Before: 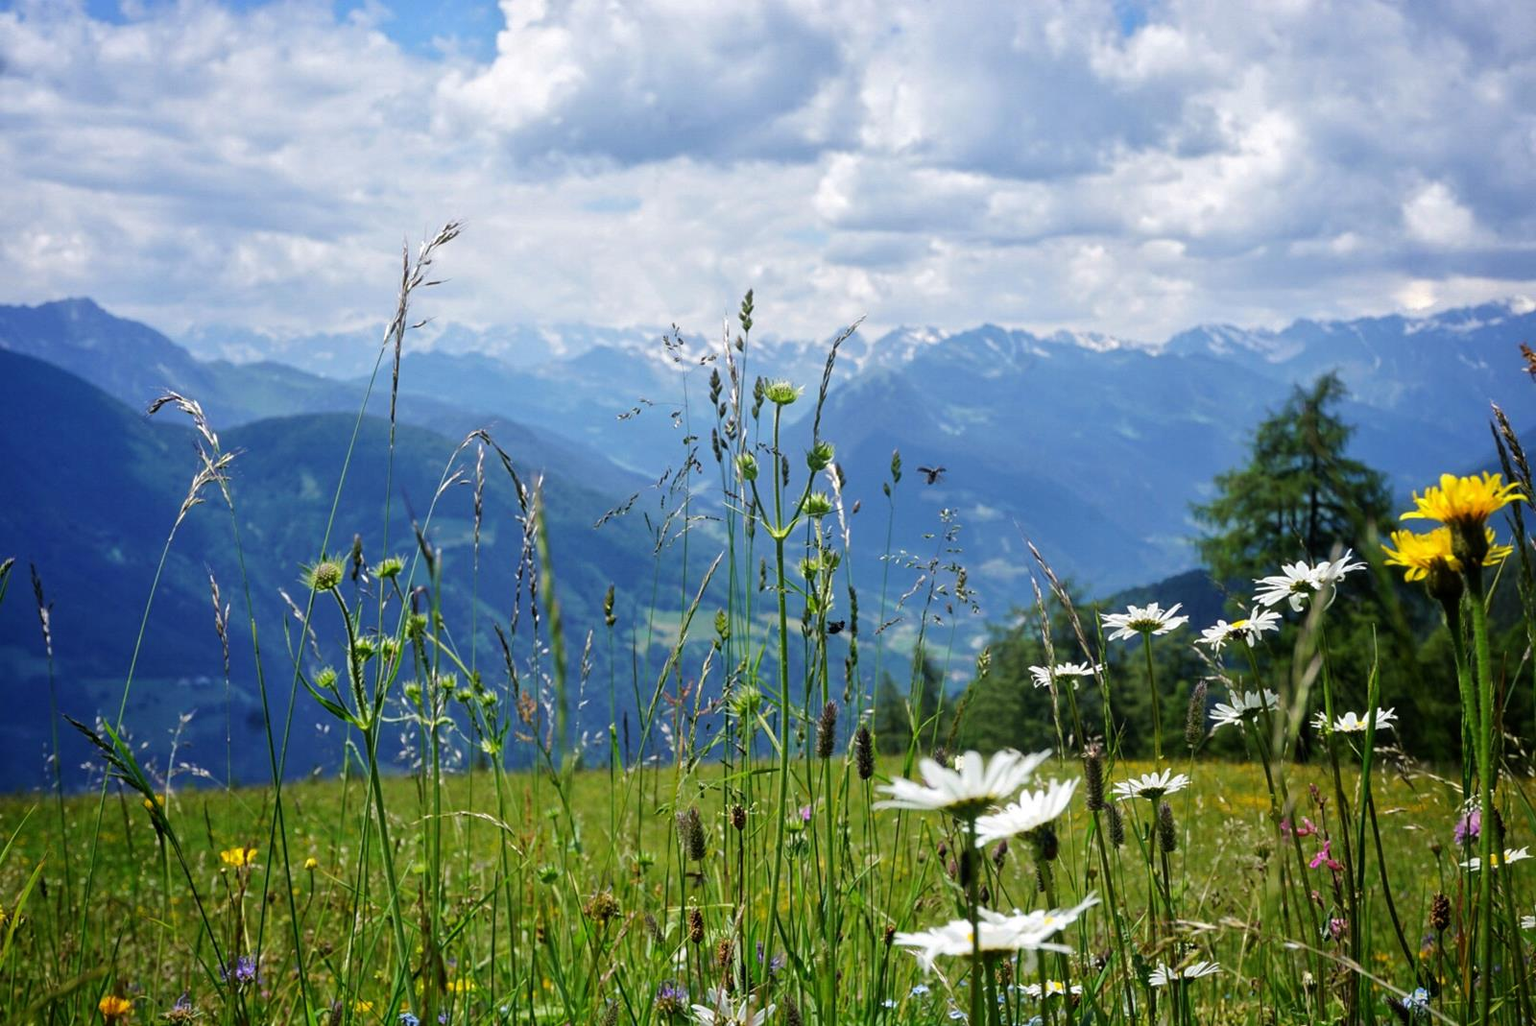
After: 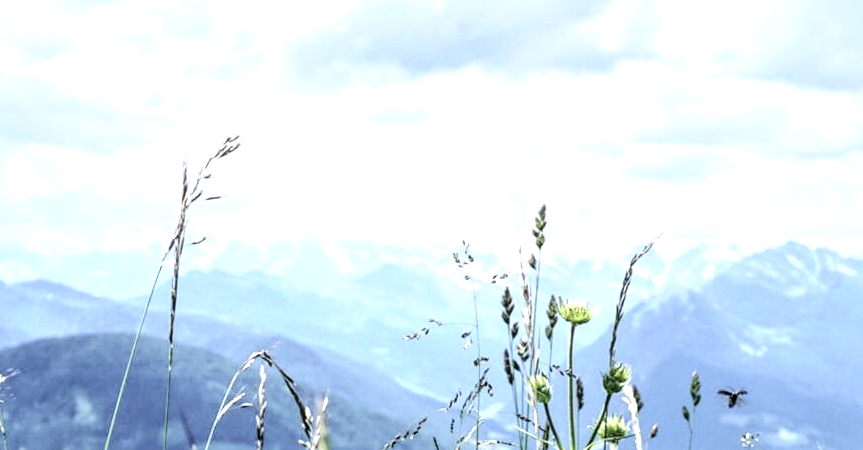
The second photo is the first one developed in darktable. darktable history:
contrast brightness saturation: contrast 0.101, saturation -0.299
tone equalizer: -8 EV 0.262 EV, -7 EV 0.41 EV, -6 EV 0.407 EV, -5 EV 0.234 EV, -3 EV -0.249 EV, -2 EV -0.397 EV, -1 EV -0.441 EV, +0 EV -0.264 EV
crop: left 14.909%, top 9.152%, right 31.094%, bottom 48.74%
tone curve: curves: ch0 [(0, 0) (0.003, 0.003) (0.011, 0.005) (0.025, 0.008) (0.044, 0.012) (0.069, 0.02) (0.1, 0.031) (0.136, 0.047) (0.177, 0.088) (0.224, 0.141) (0.277, 0.222) (0.335, 0.32) (0.399, 0.425) (0.468, 0.524) (0.543, 0.623) (0.623, 0.716) (0.709, 0.796) (0.801, 0.88) (0.898, 0.959) (1, 1)], color space Lab, independent channels, preserve colors none
local contrast: detail 130%
exposure: black level correction 0, exposure 1.2 EV, compensate highlight preservation false
